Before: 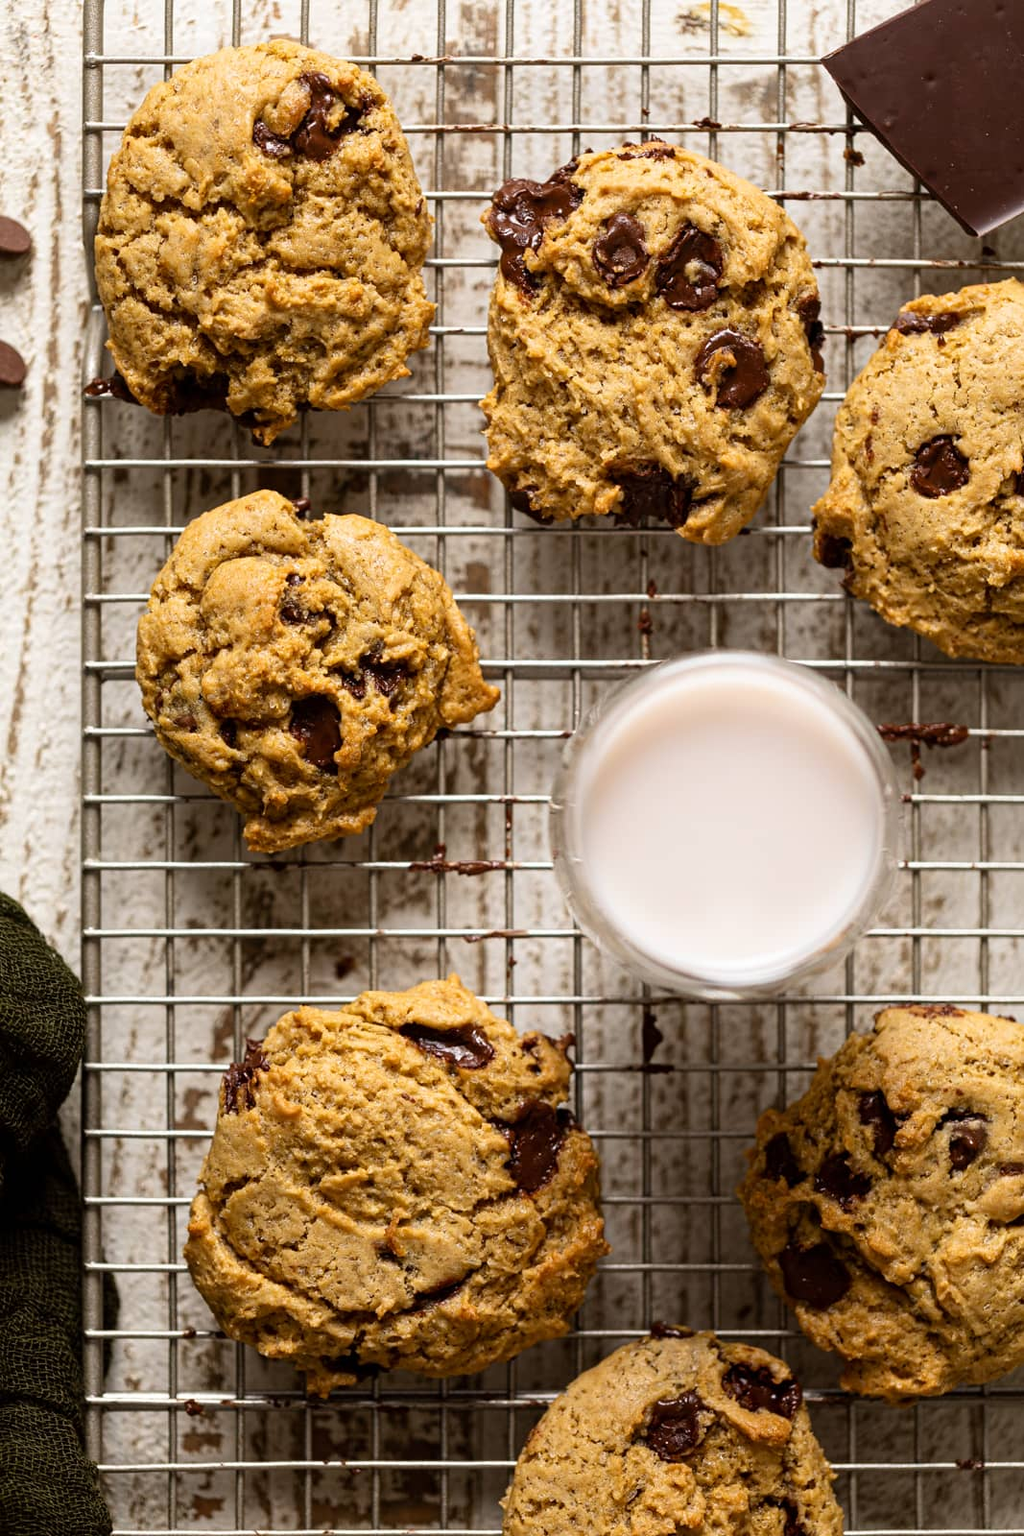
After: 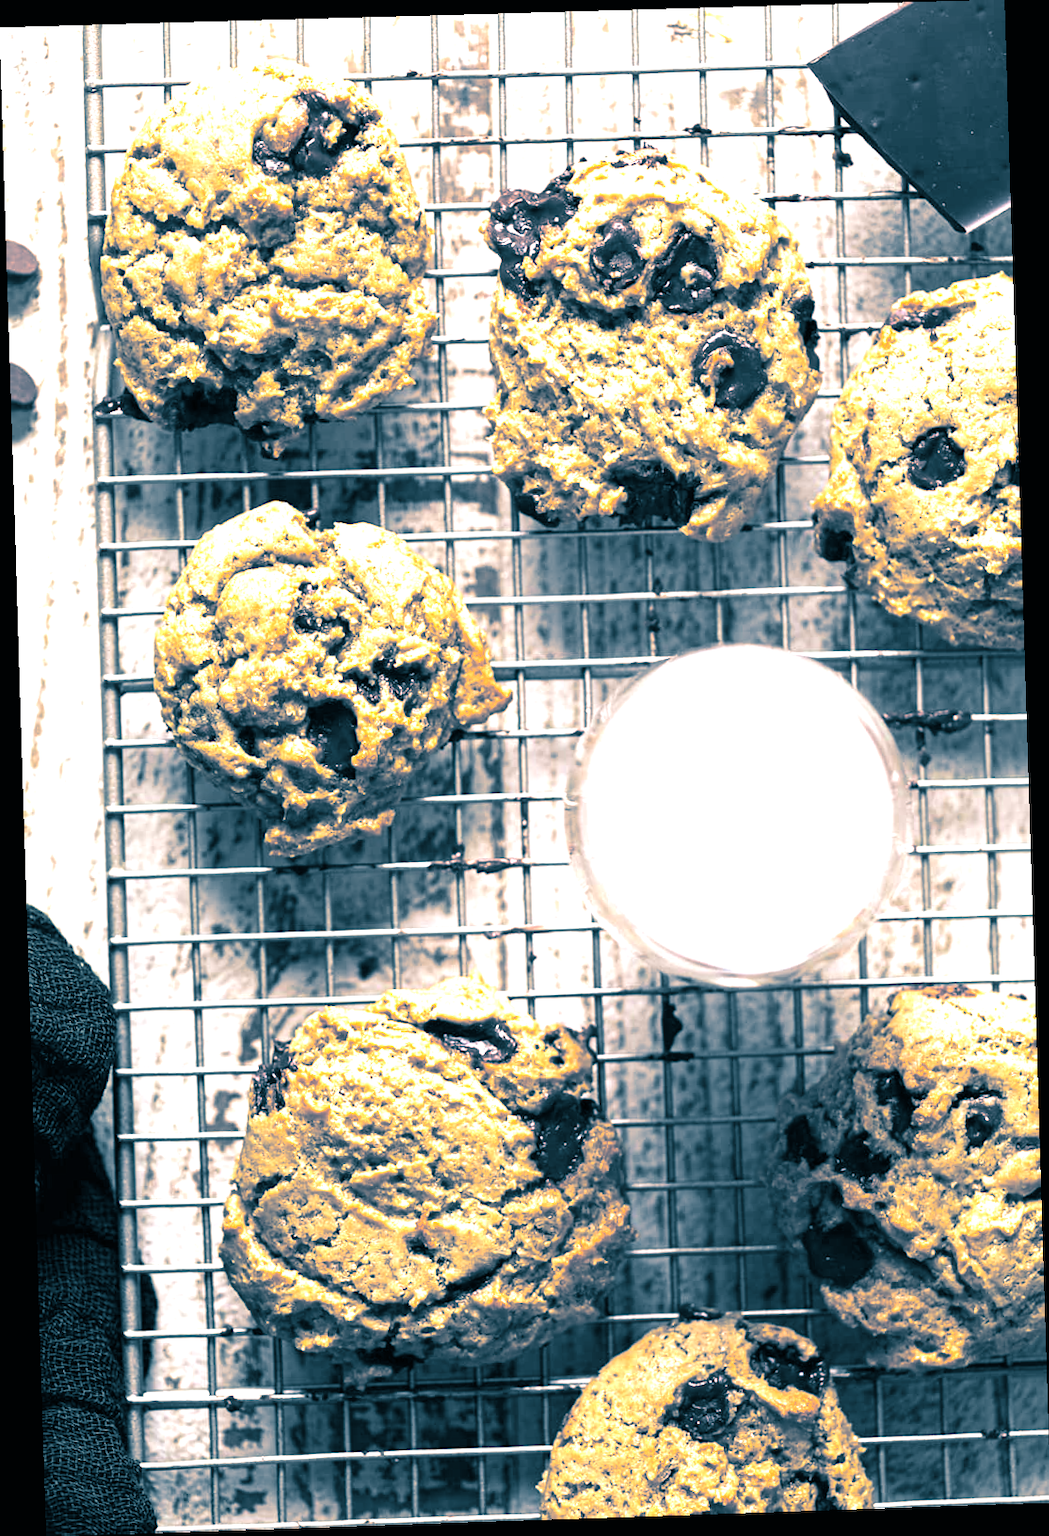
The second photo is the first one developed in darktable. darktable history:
rotate and perspective: rotation -1.77°, lens shift (horizontal) 0.004, automatic cropping off
exposure: black level correction 0, exposure 1.2 EV, compensate highlight preservation false
color calibration: illuminant as shot in camera, x 0.358, y 0.373, temperature 4628.91 K
split-toning: shadows › hue 212.4°, balance -70
